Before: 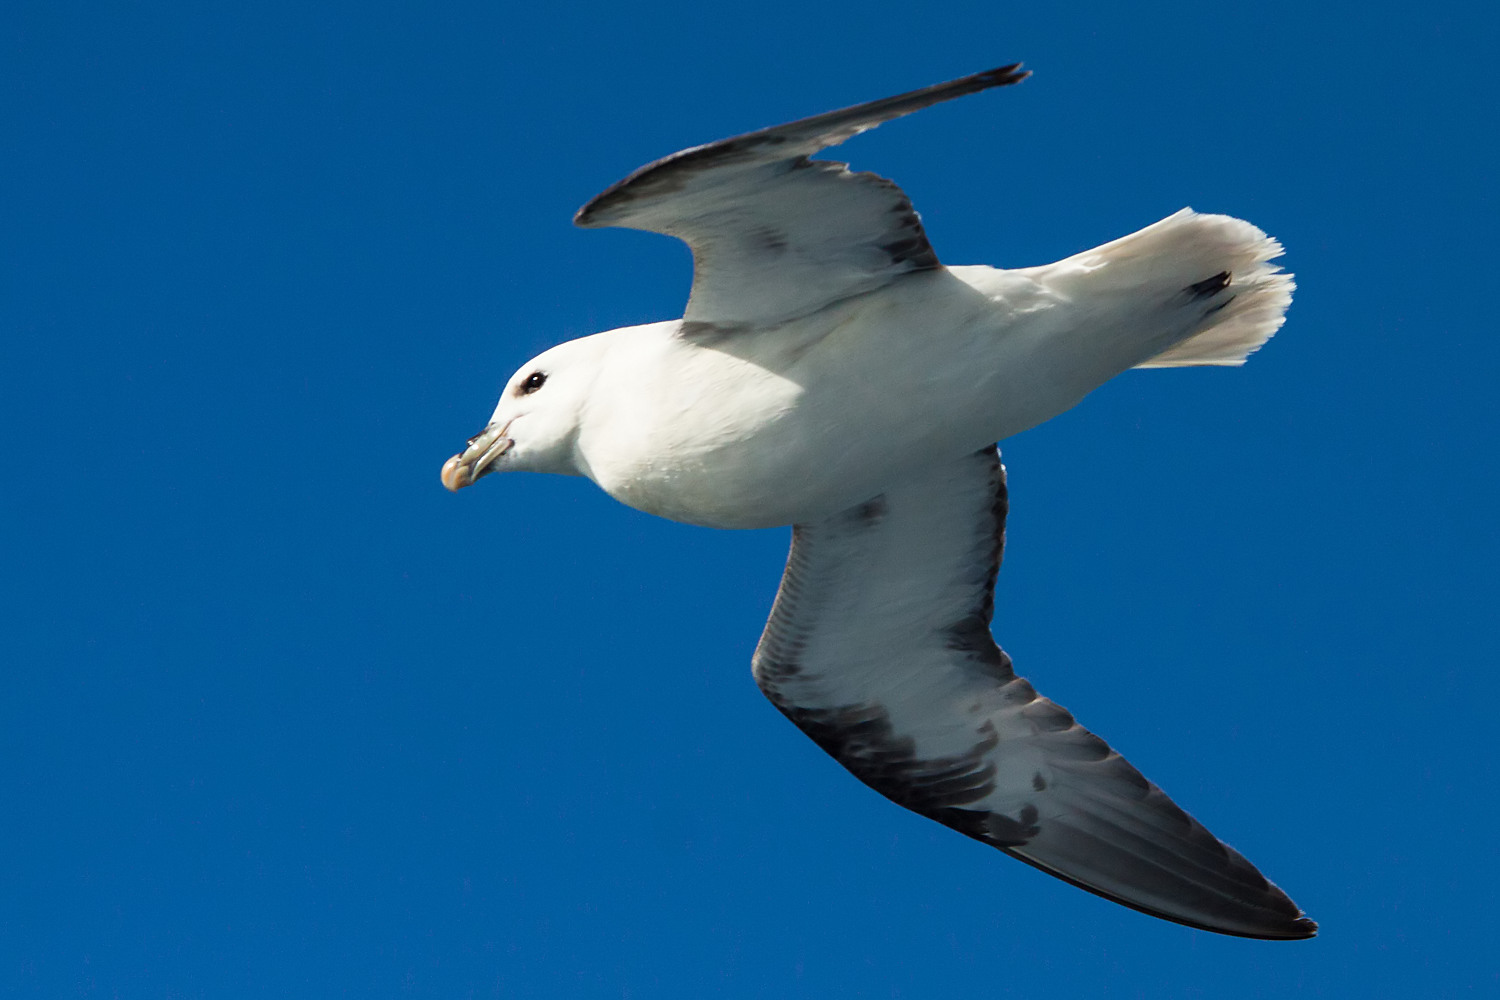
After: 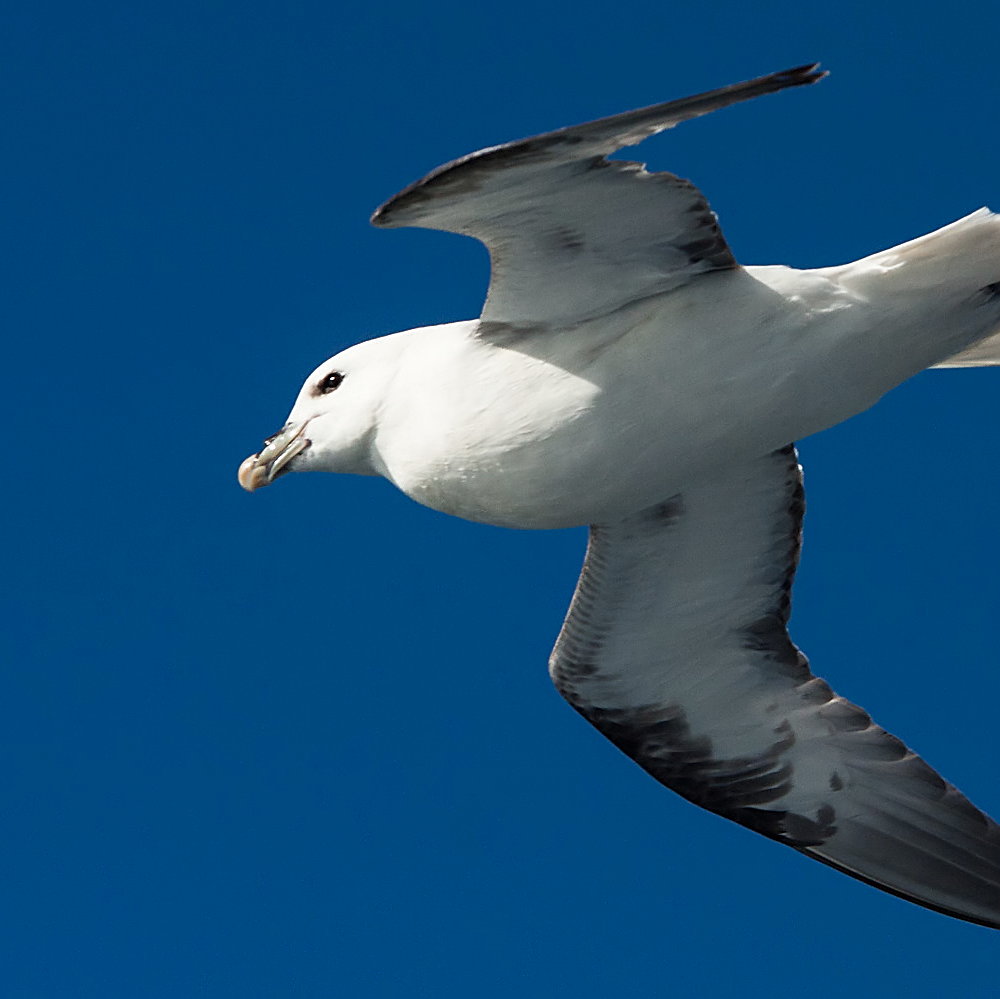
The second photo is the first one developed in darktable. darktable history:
sharpen: on, module defaults
crop and rotate: left 13.537%, right 19.796%
color zones: curves: ch0 [(0, 0.5) (0.125, 0.4) (0.25, 0.5) (0.375, 0.4) (0.5, 0.4) (0.625, 0.35) (0.75, 0.35) (0.875, 0.5)]; ch1 [(0, 0.35) (0.125, 0.45) (0.25, 0.35) (0.375, 0.35) (0.5, 0.35) (0.625, 0.35) (0.75, 0.45) (0.875, 0.35)]; ch2 [(0, 0.6) (0.125, 0.5) (0.25, 0.5) (0.375, 0.6) (0.5, 0.6) (0.625, 0.5) (0.75, 0.5) (0.875, 0.5)]
